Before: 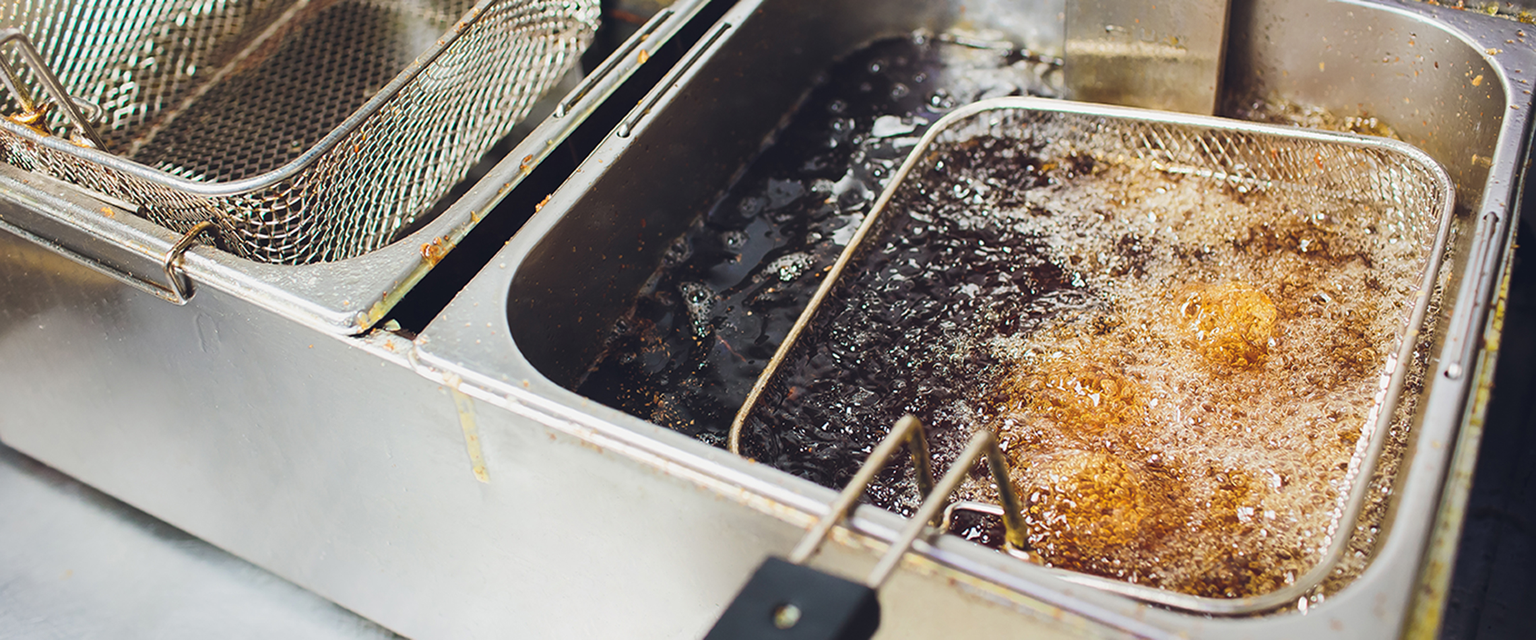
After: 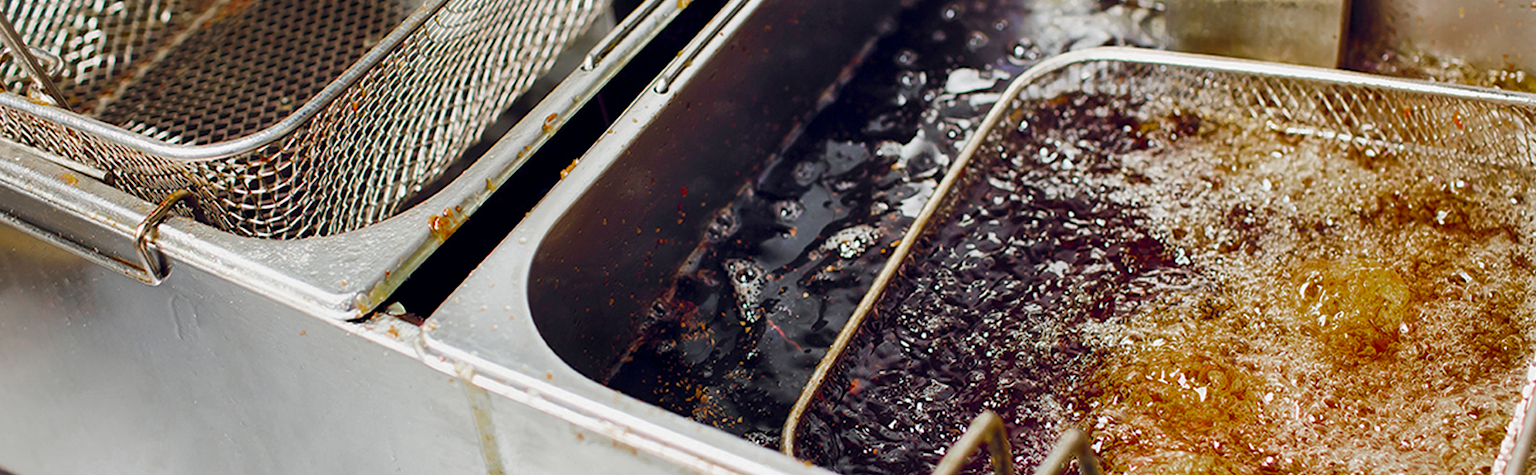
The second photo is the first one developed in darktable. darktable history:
color balance rgb: linear chroma grading › global chroma 25.428%, perceptual saturation grading › global saturation 0.698%
color zones: curves: ch0 [(0, 0.48) (0.209, 0.398) (0.305, 0.332) (0.429, 0.493) (0.571, 0.5) (0.714, 0.5) (0.857, 0.5) (1, 0.48)]; ch1 [(0, 0.736) (0.143, 0.625) (0.225, 0.371) (0.429, 0.256) (0.571, 0.241) (0.714, 0.213) (0.857, 0.48) (1, 0.736)]; ch2 [(0, 0.448) (0.143, 0.498) (0.286, 0.5) (0.429, 0.5) (0.571, 0.5) (0.714, 0.5) (0.857, 0.5) (1, 0.448)]
exposure: black level correction 0.011, compensate highlight preservation false
crop: left 3.066%, top 8.824%, right 9.641%, bottom 26.302%
shadows and highlights: soften with gaussian
